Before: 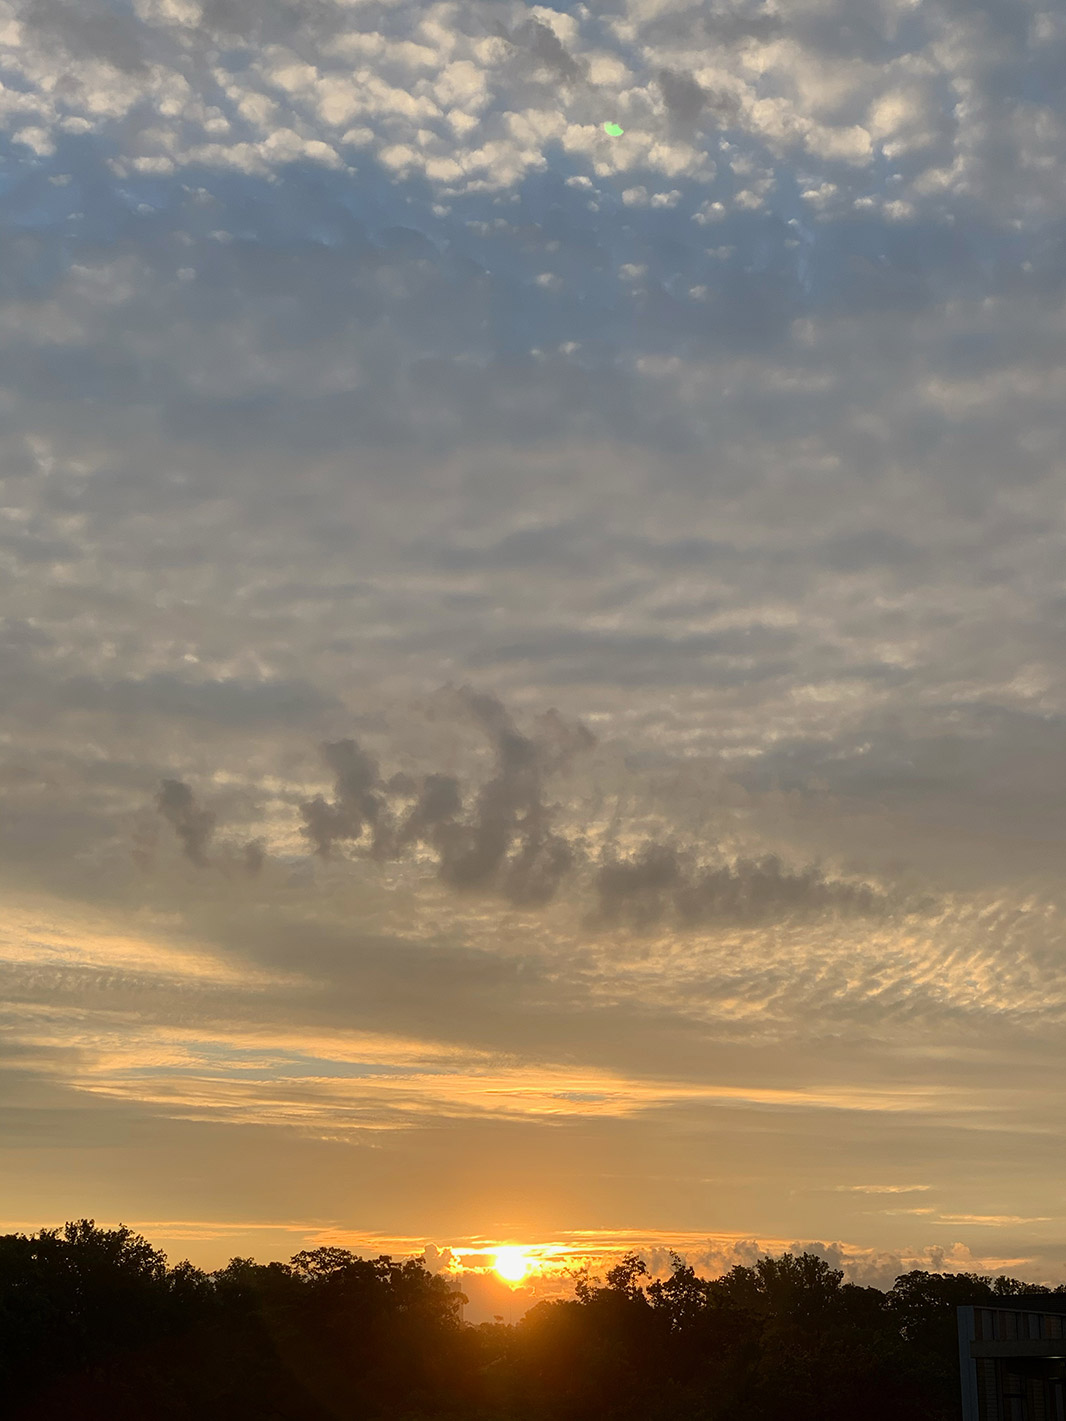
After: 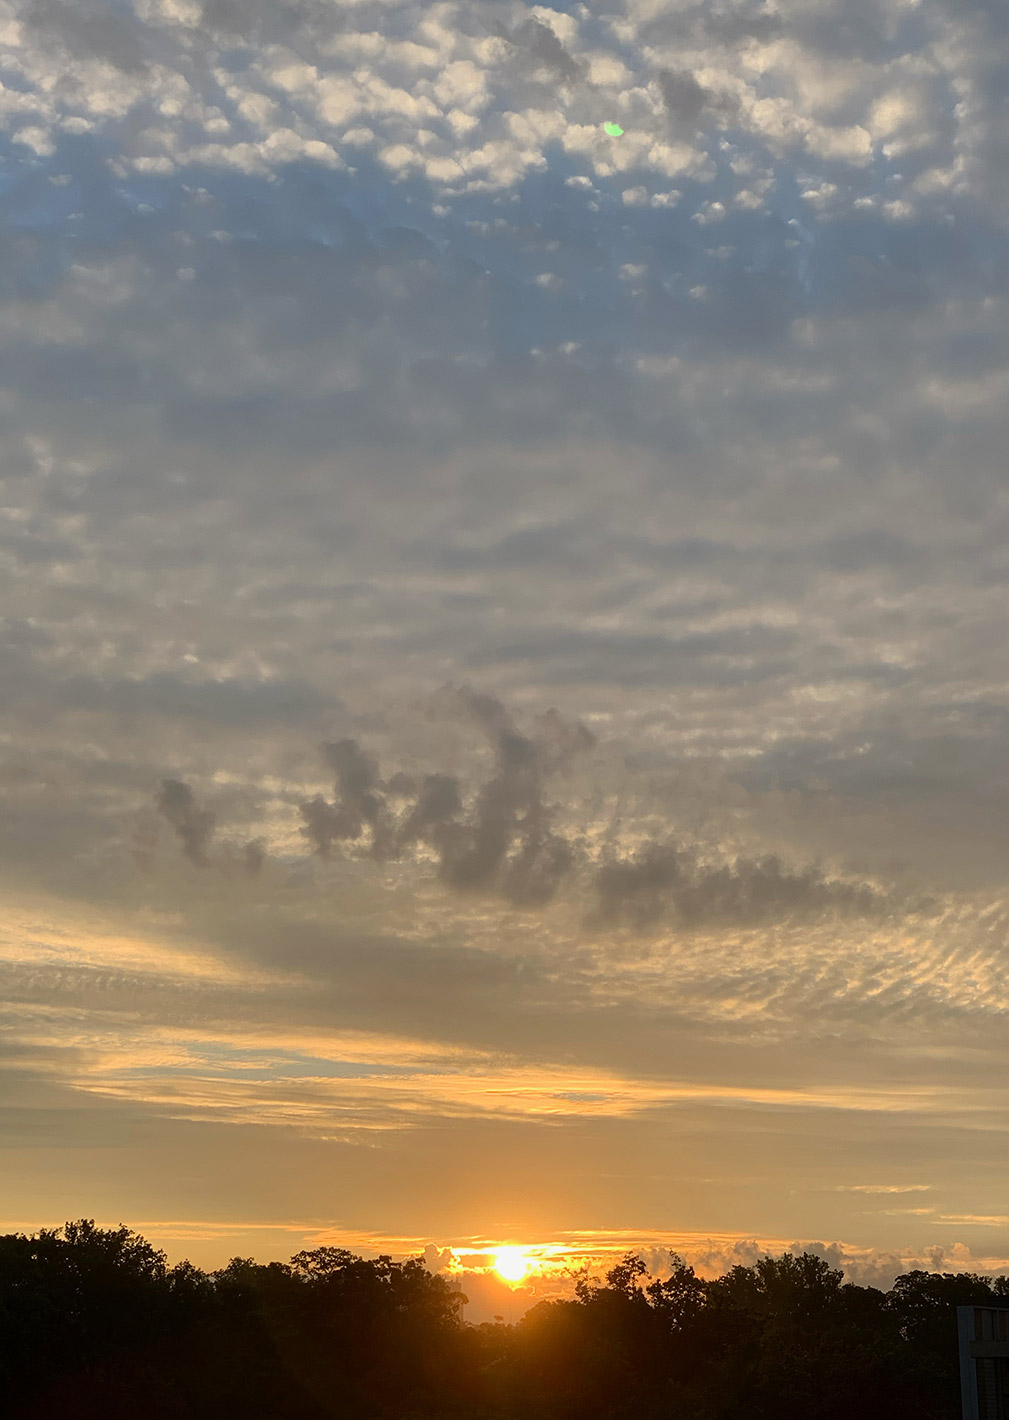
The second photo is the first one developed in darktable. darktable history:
crop and rotate: right 5.345%
